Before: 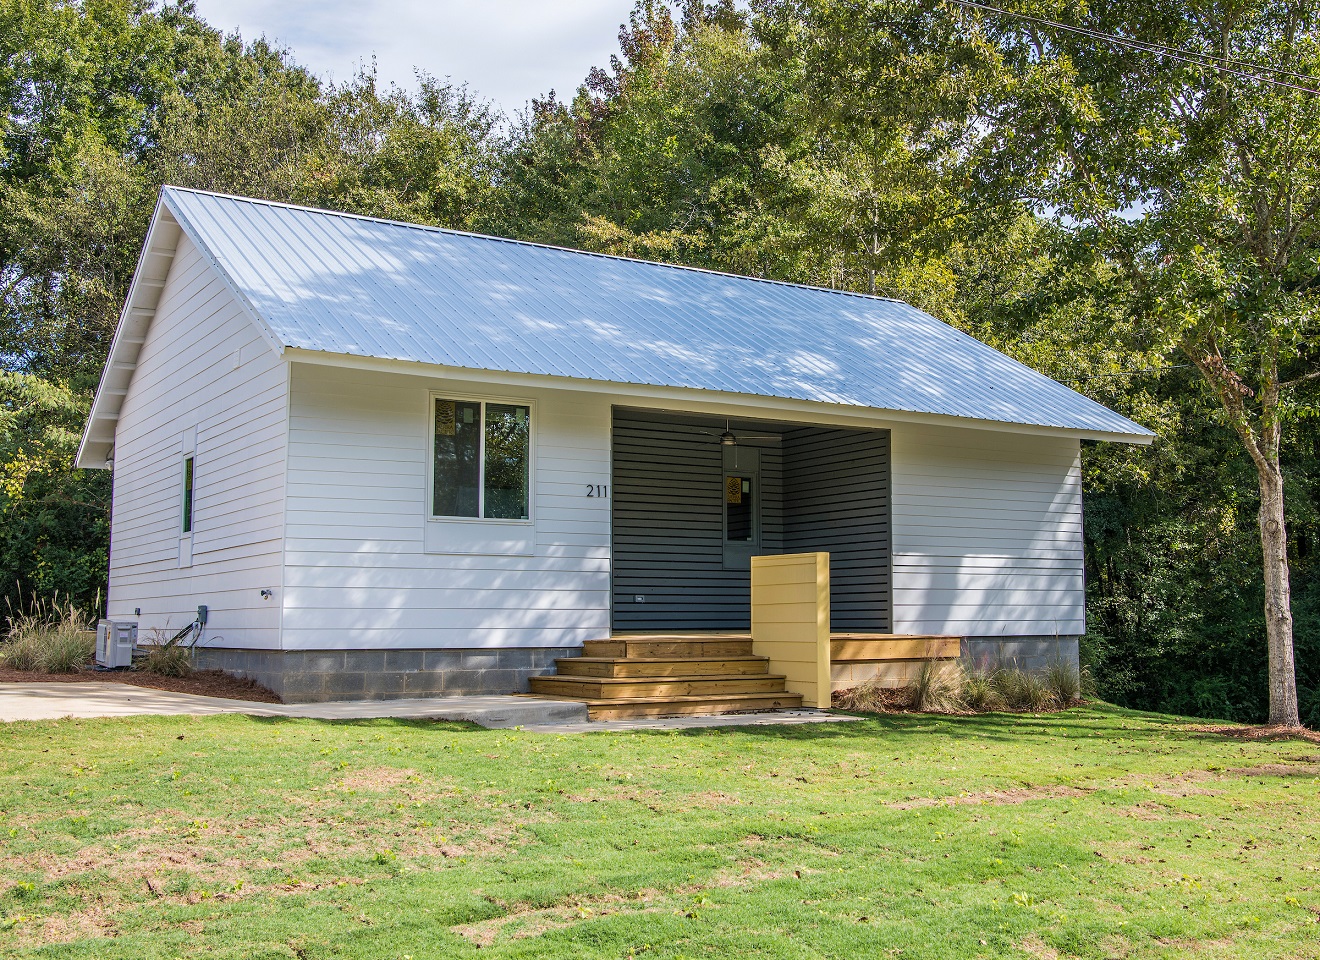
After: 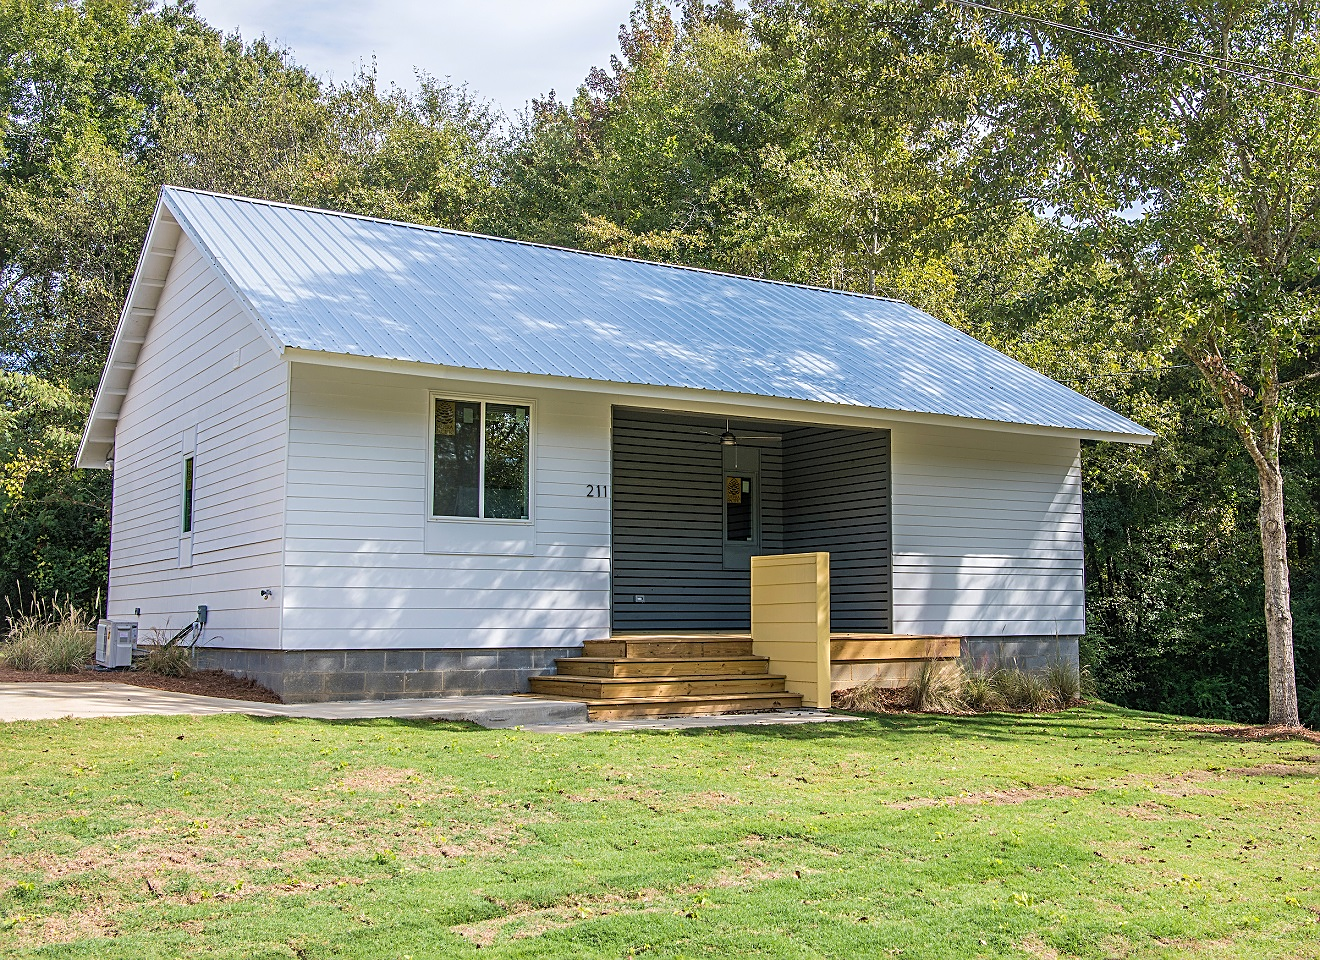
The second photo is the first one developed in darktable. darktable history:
bloom: size 15%, threshold 97%, strength 7%
sharpen: on, module defaults
tone equalizer: on, module defaults
